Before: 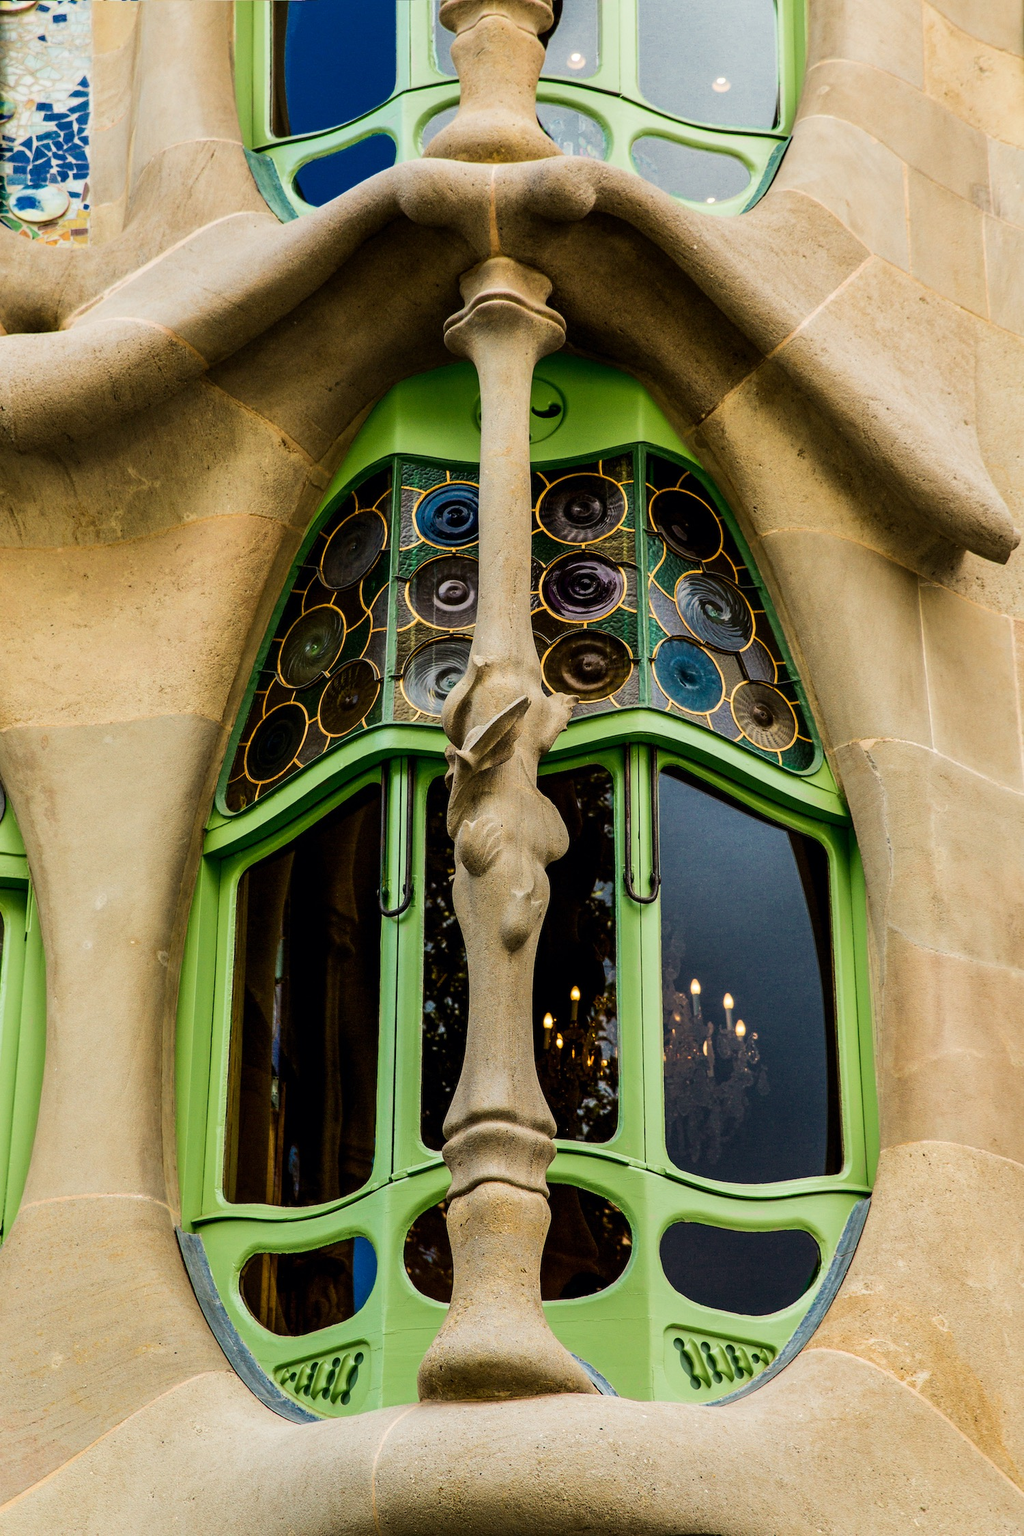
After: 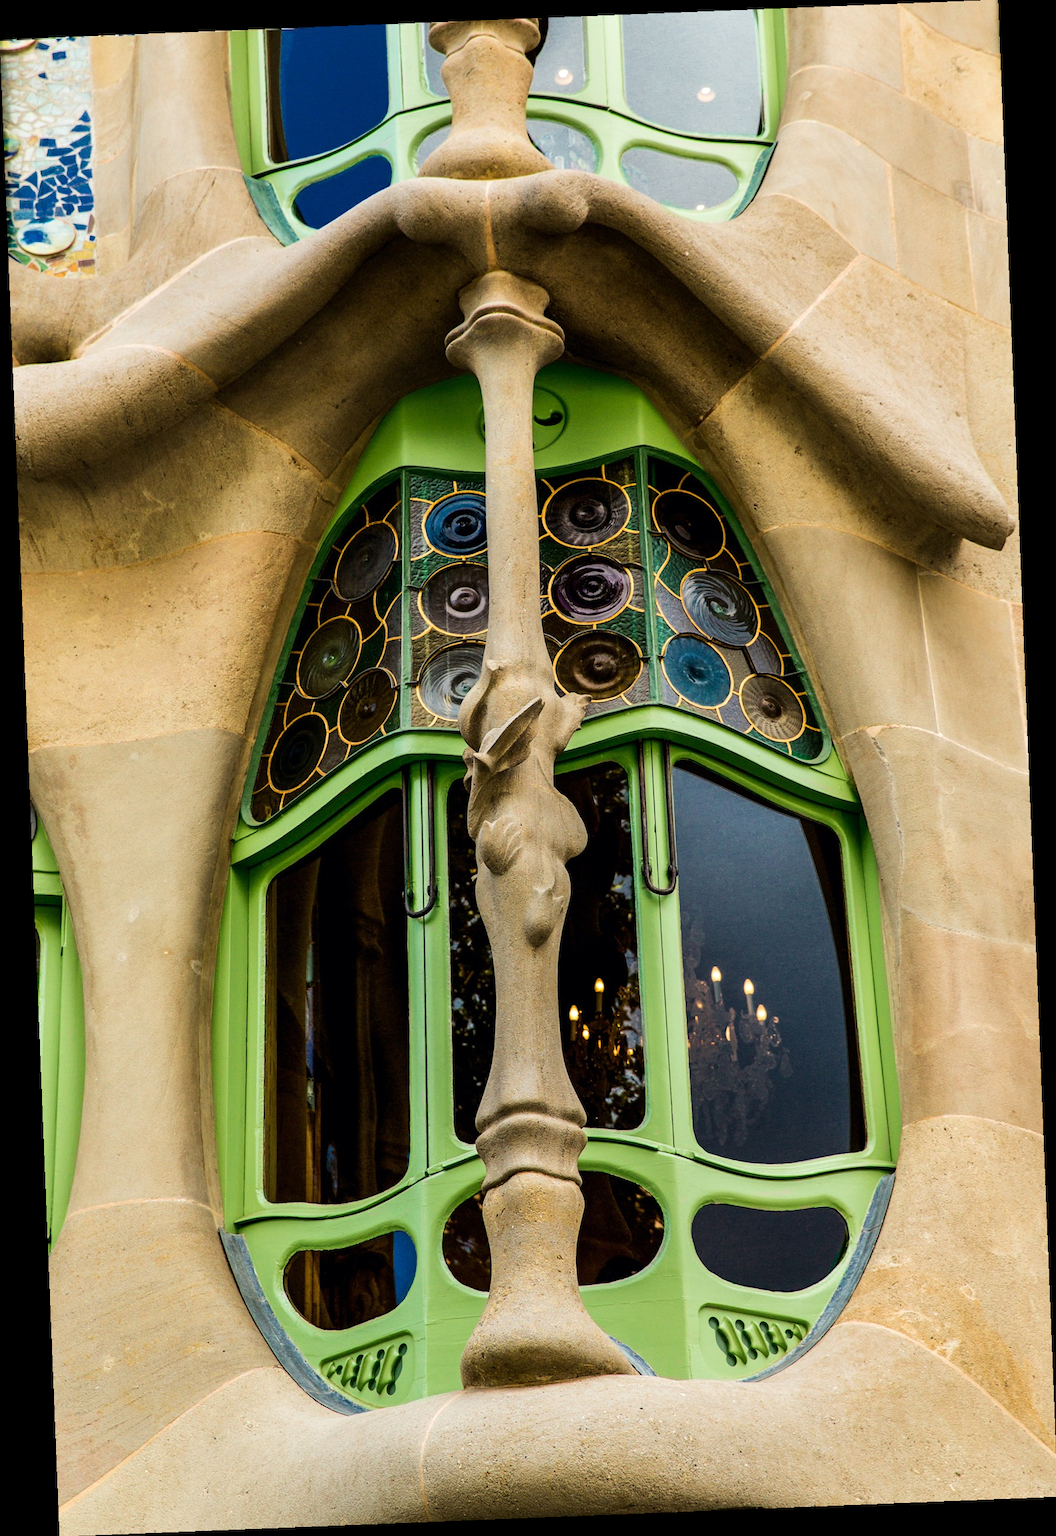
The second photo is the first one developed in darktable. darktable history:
rotate and perspective: rotation -2.29°, automatic cropping off
exposure: exposure 0.128 EV, compensate highlight preservation false
tone equalizer: on, module defaults
